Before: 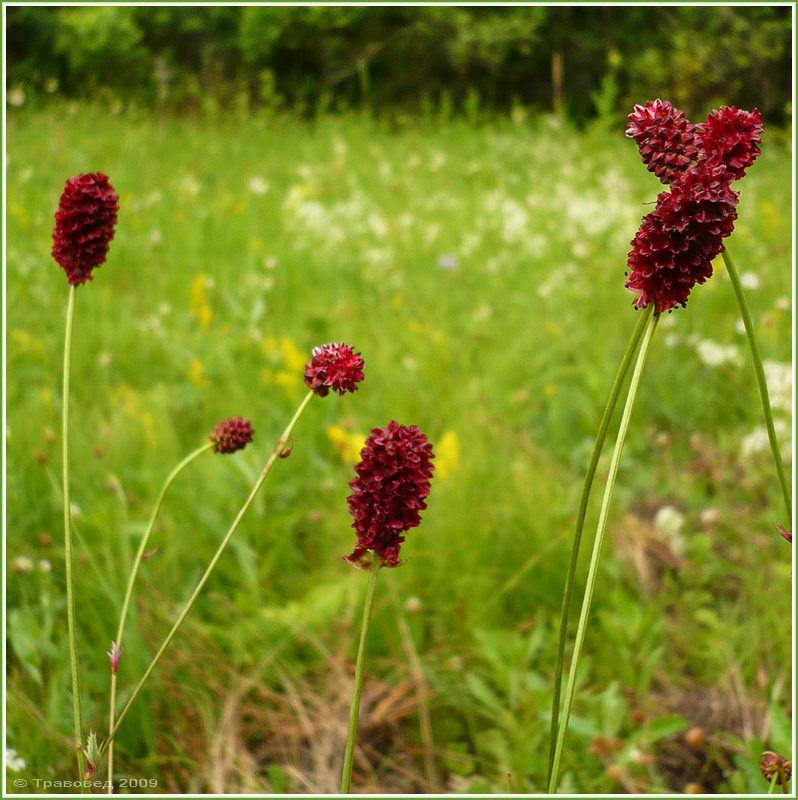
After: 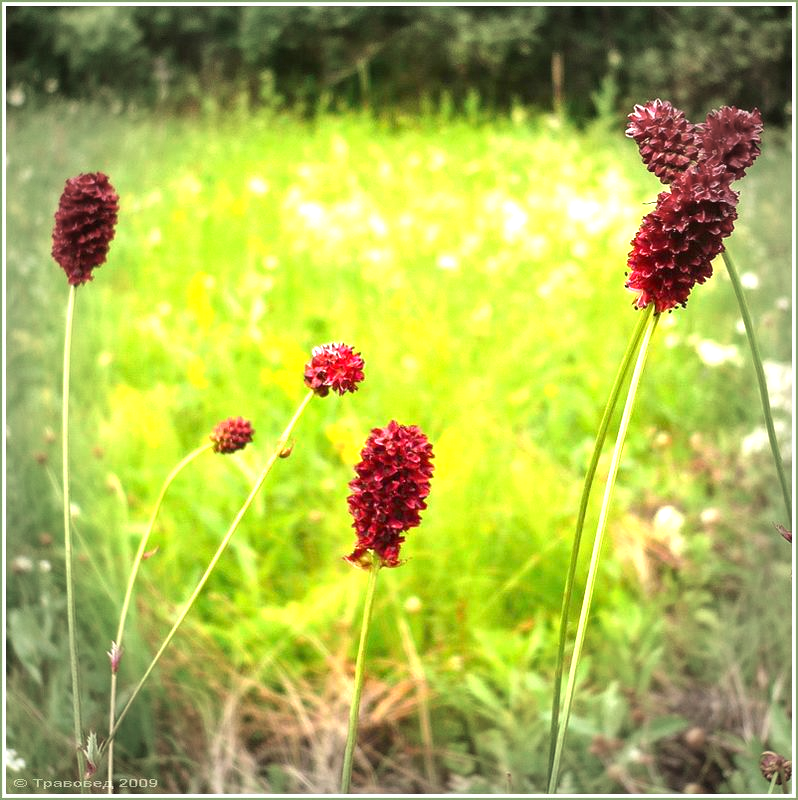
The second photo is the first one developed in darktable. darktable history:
vignetting: fall-off start 68.67%, fall-off radius 29.37%, width/height ratio 0.996, shape 0.846
exposure: black level correction 0, exposure 1.58 EV, compensate highlight preservation false
